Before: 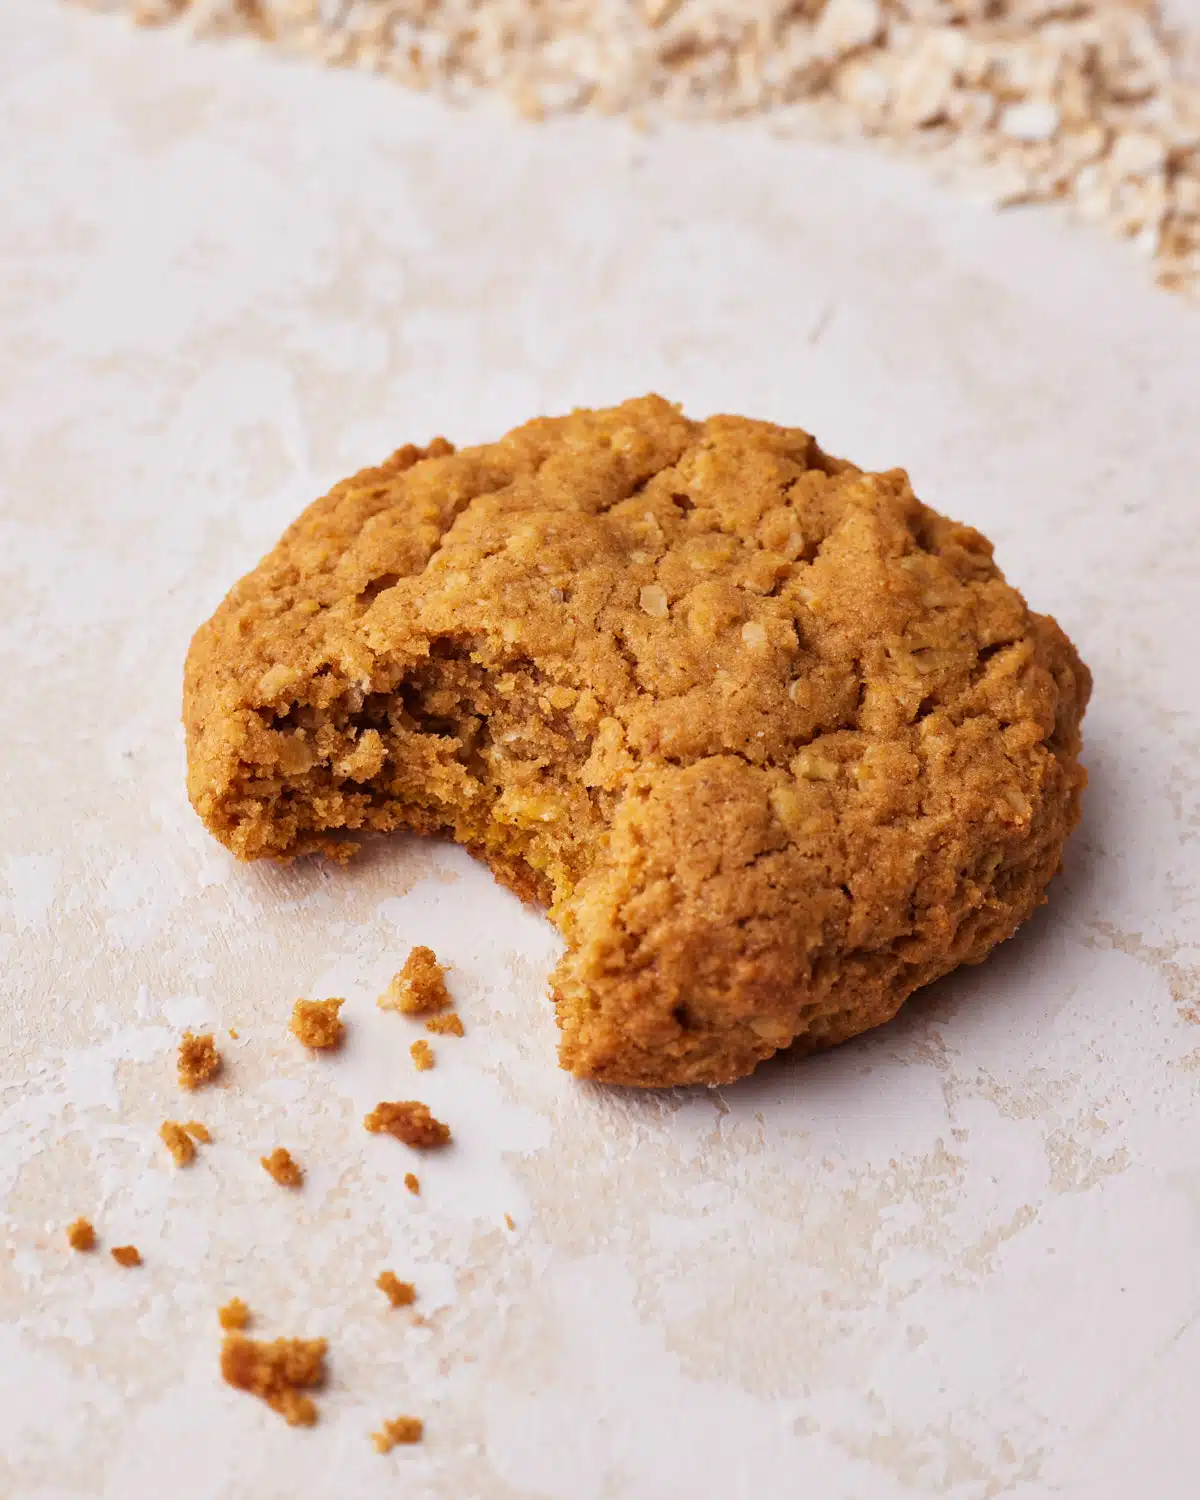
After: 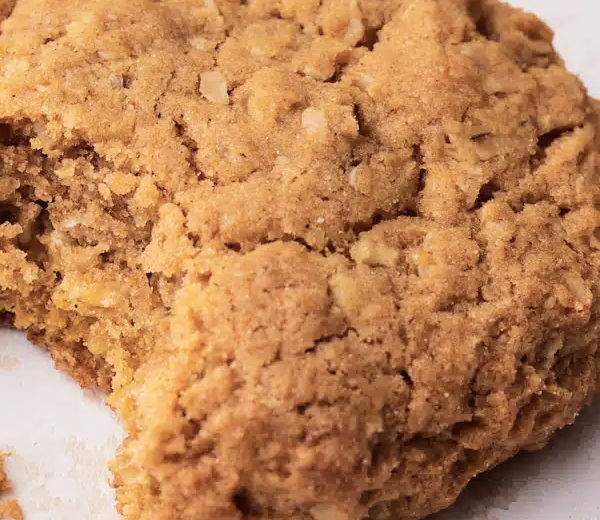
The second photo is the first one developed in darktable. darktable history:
tone curve: curves: ch0 [(0, 0) (0.003, 0.035) (0.011, 0.035) (0.025, 0.035) (0.044, 0.046) (0.069, 0.063) (0.1, 0.084) (0.136, 0.123) (0.177, 0.174) (0.224, 0.232) (0.277, 0.304) (0.335, 0.387) (0.399, 0.476) (0.468, 0.566) (0.543, 0.639) (0.623, 0.714) (0.709, 0.776) (0.801, 0.851) (0.898, 0.921) (1, 1)], color space Lab, independent channels, preserve colors none
color correction: highlights b* -0.05, saturation 0.804
crop: left 36.742%, top 34.277%, right 13.213%, bottom 31.032%
exposure: compensate highlight preservation false
